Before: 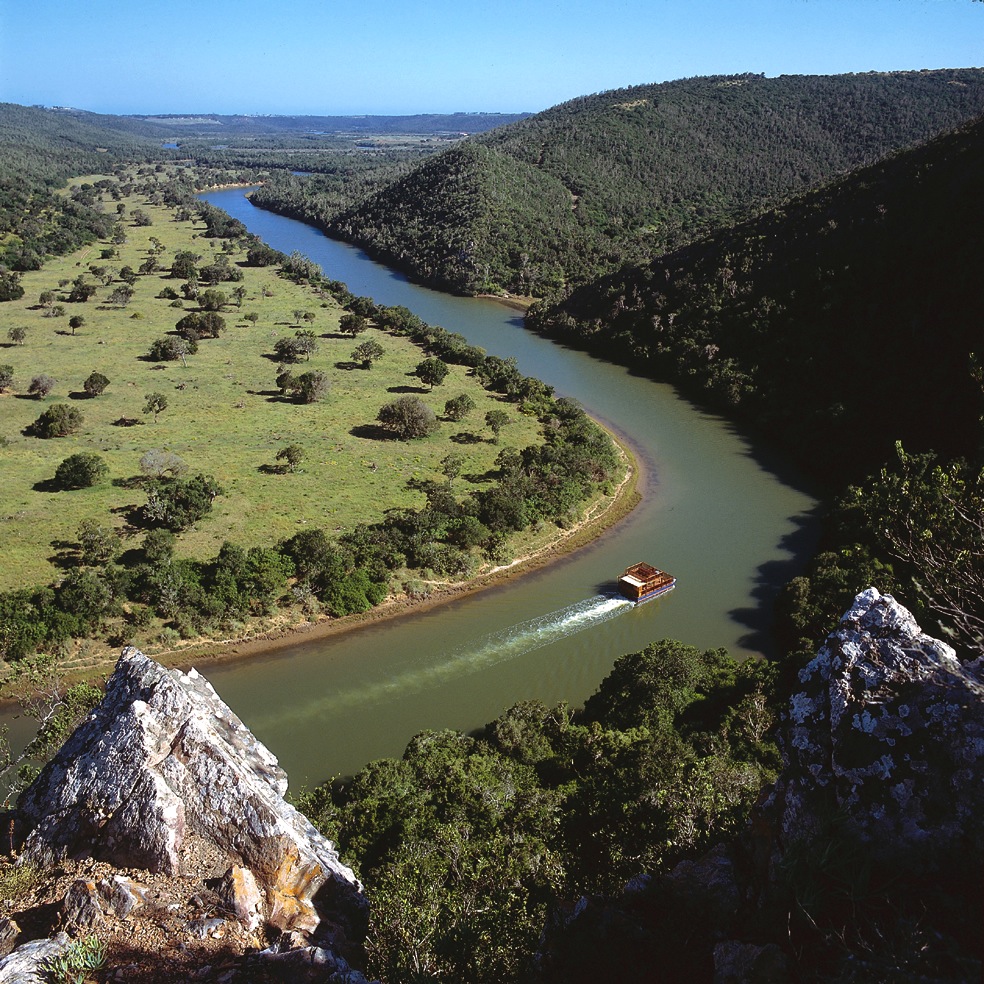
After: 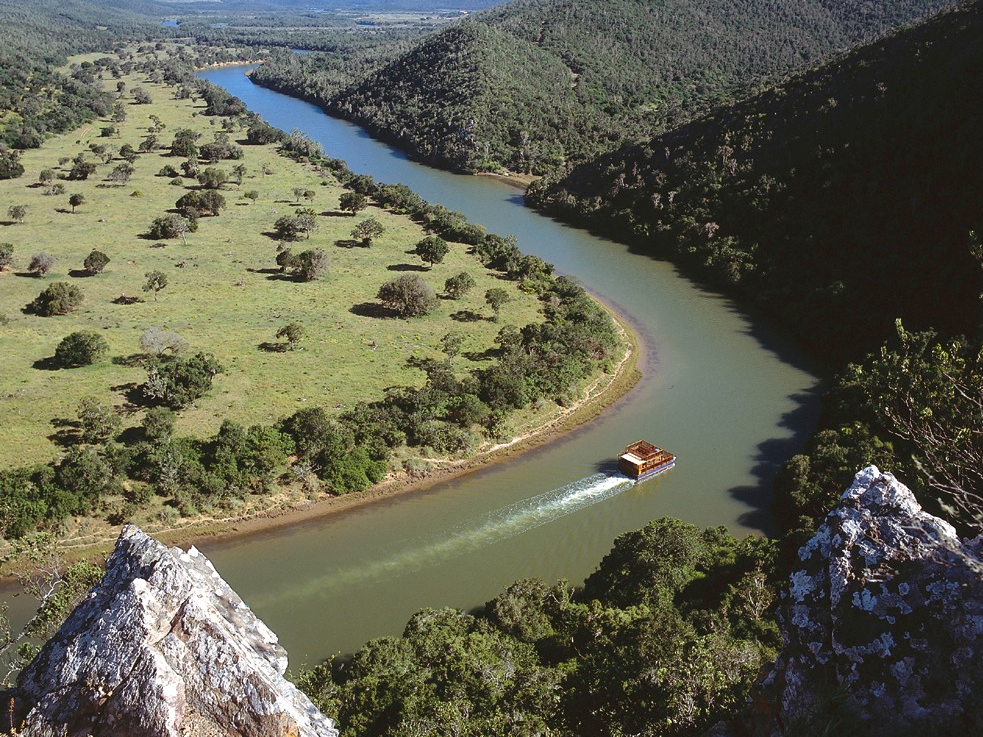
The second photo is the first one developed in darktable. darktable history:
exposure: compensate highlight preservation false
crop and rotate: top 12.5%, bottom 12.5%
